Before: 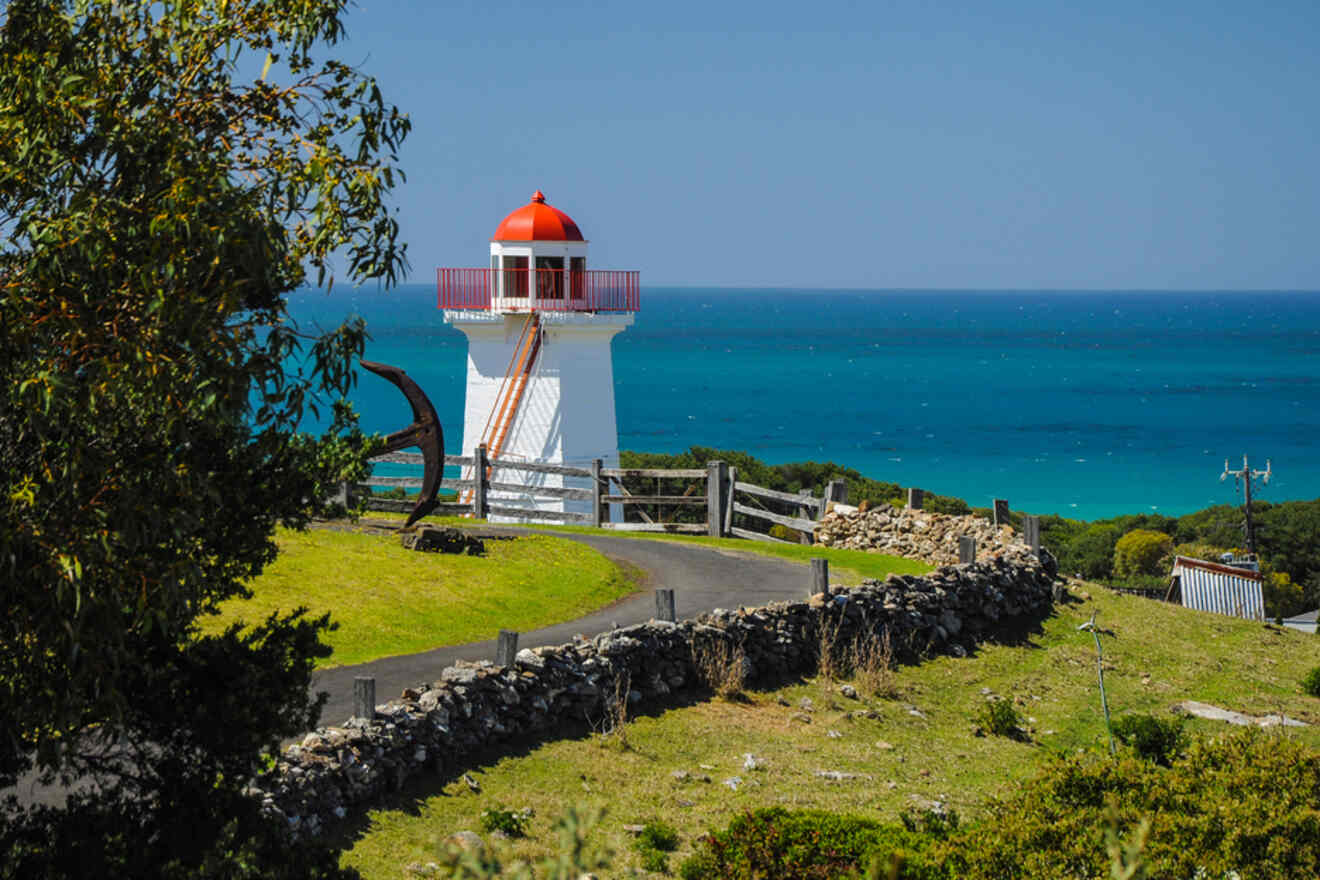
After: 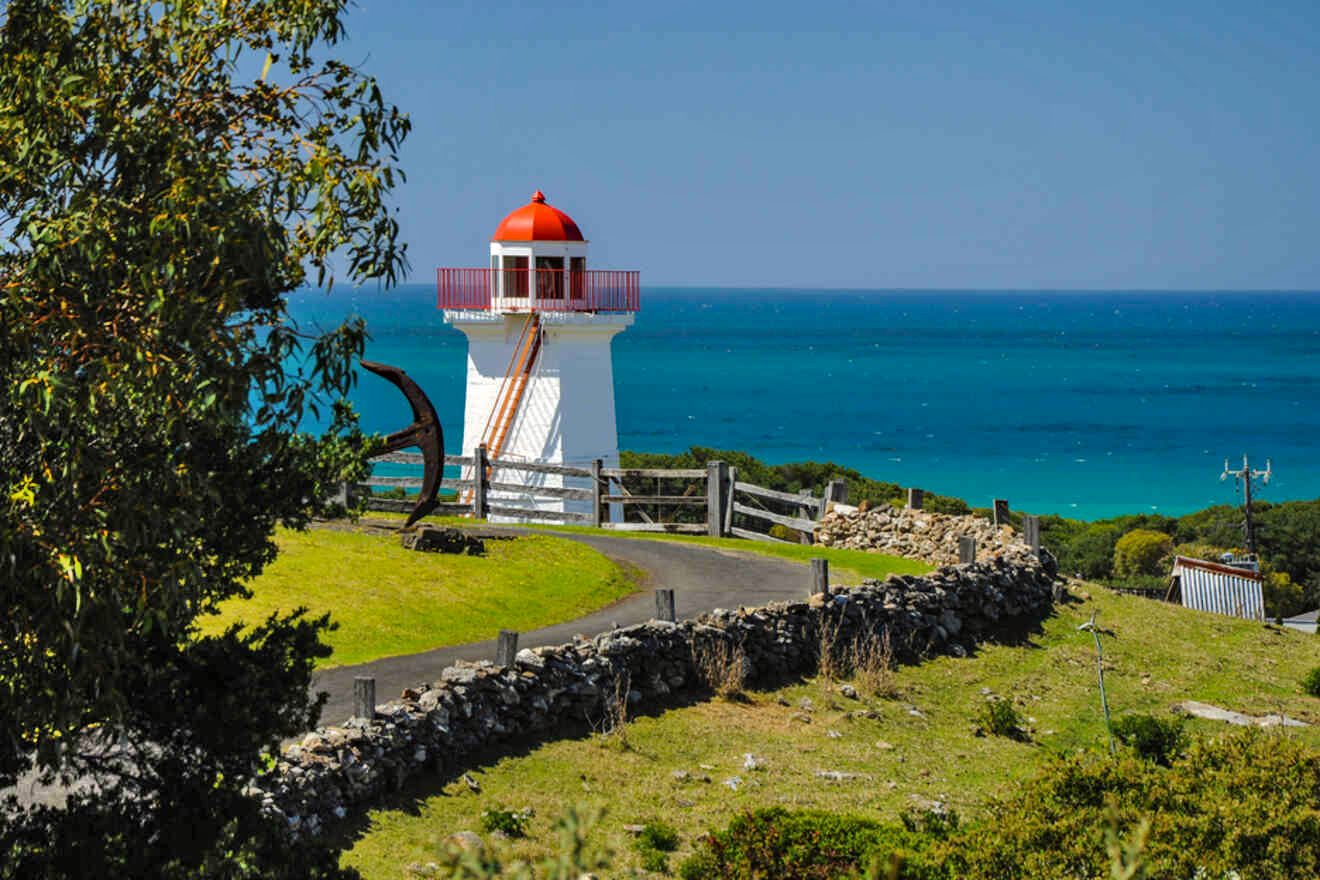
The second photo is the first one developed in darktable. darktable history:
shadows and highlights: low approximation 0.01, soften with gaussian
haze removal: compatibility mode true, adaptive false
